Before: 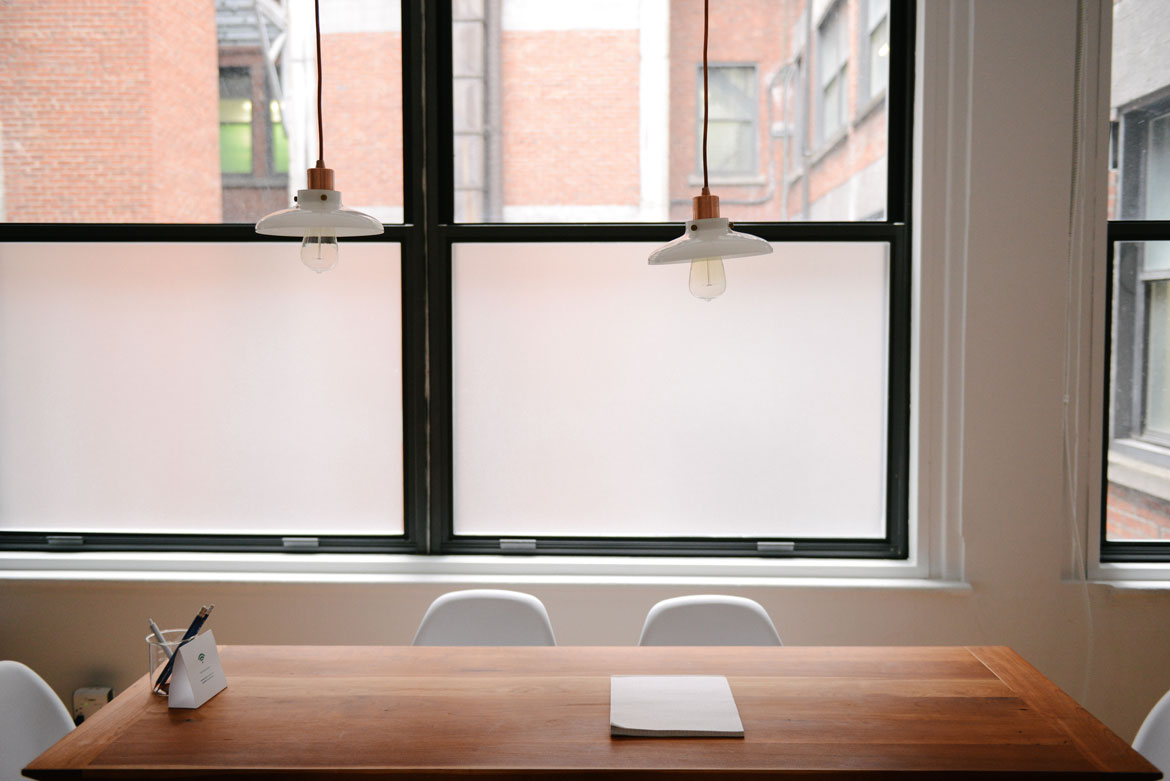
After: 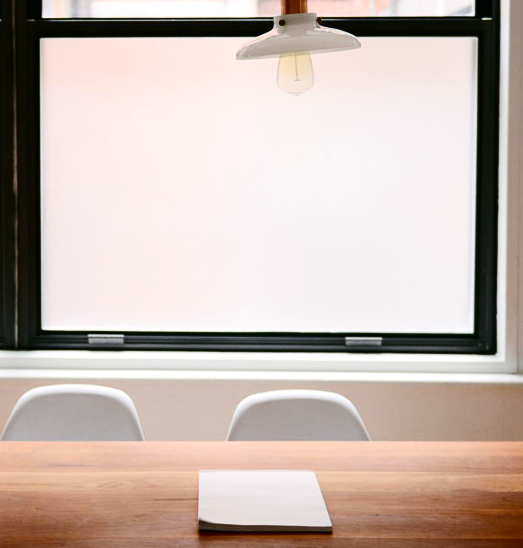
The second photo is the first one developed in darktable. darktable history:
tone equalizer: on, module defaults
exposure: compensate highlight preservation false
crop: left 35.26%, top 26.365%, right 19.997%, bottom 3.392%
color balance rgb: perceptual saturation grading › global saturation 29.882%
contrast brightness saturation: contrast 0.275
